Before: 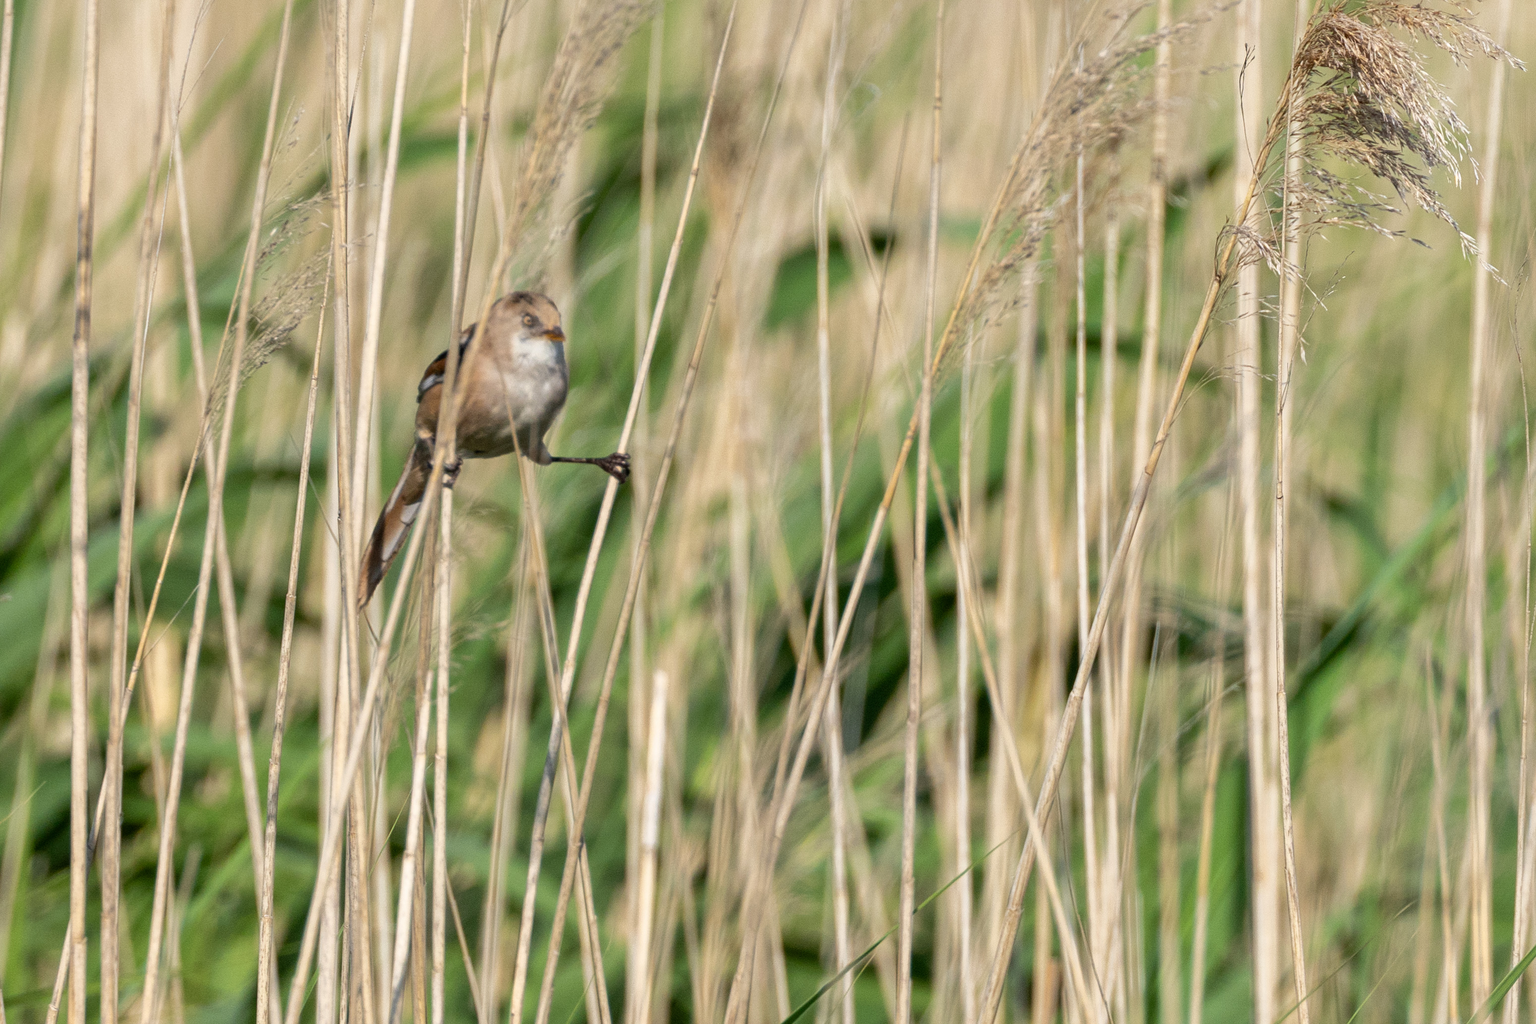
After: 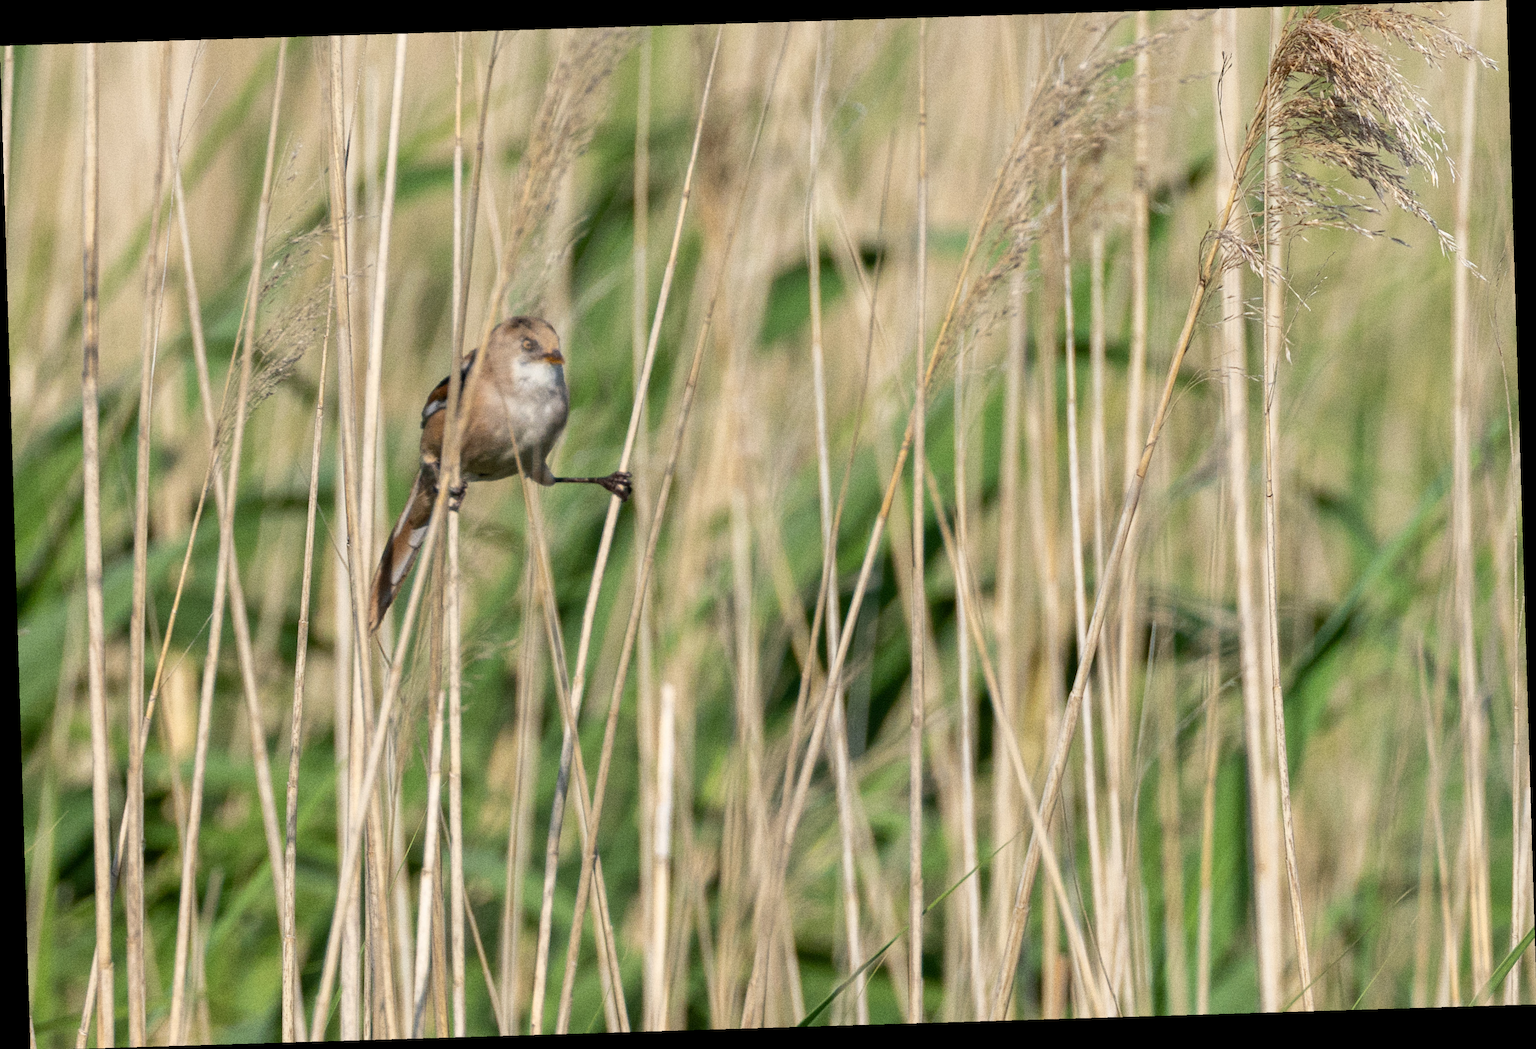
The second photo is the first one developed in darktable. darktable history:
grain: strength 26%
white balance: emerald 1
rotate and perspective: rotation -1.75°, automatic cropping off
